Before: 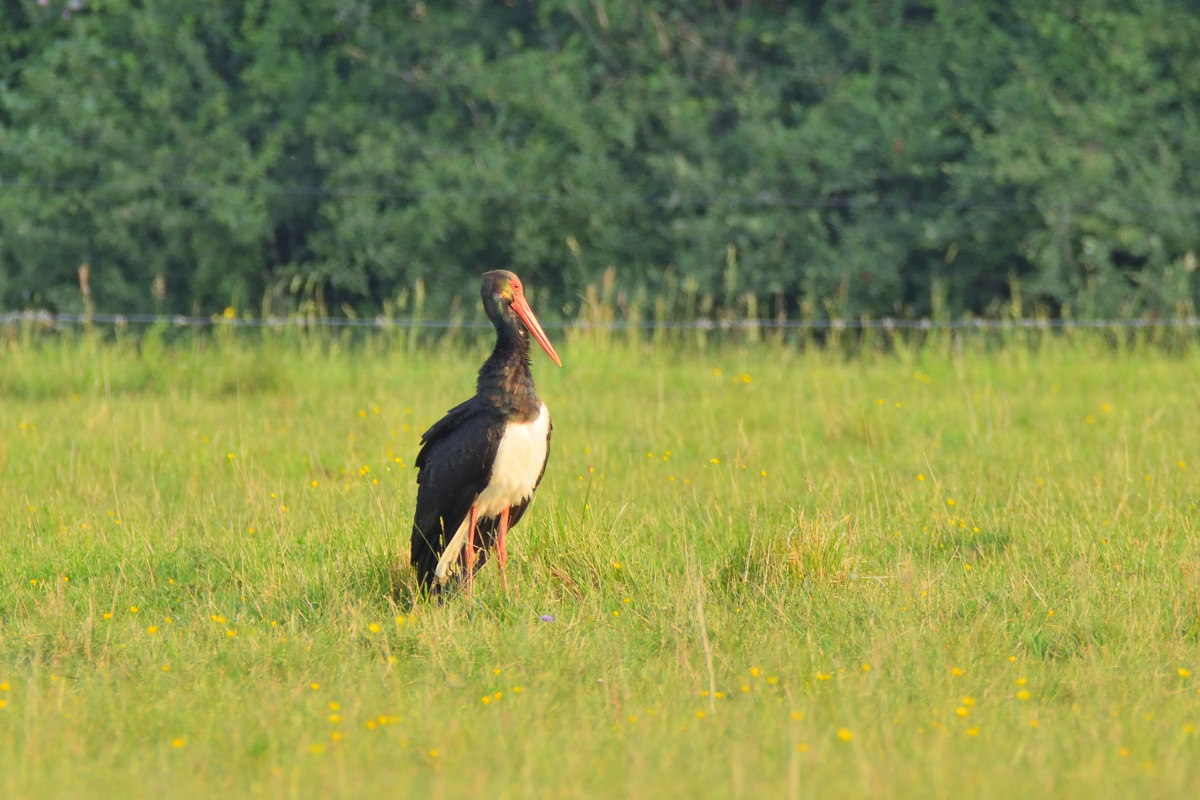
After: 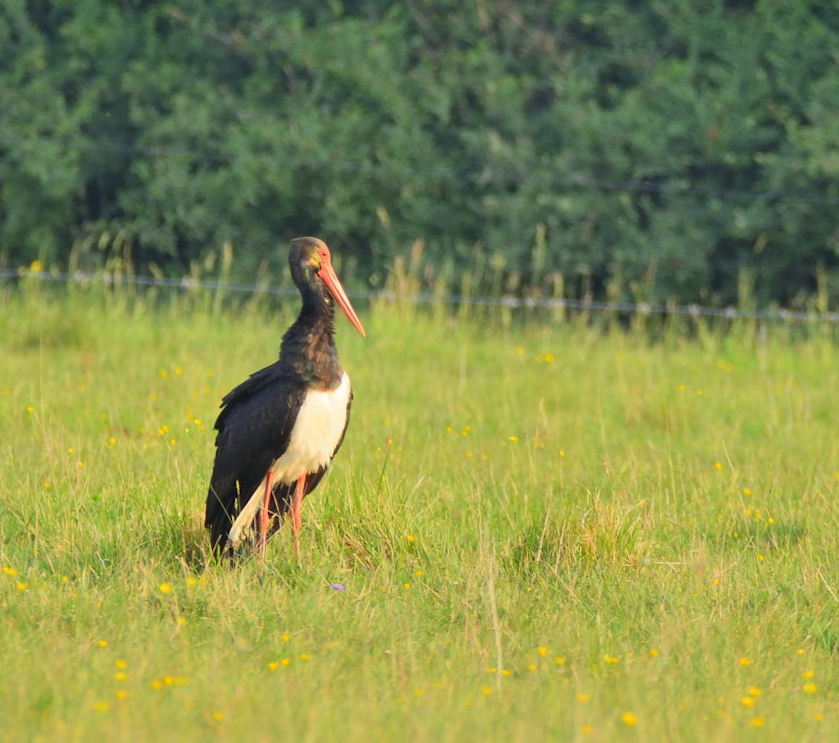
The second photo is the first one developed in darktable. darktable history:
crop and rotate: angle -2.91°, left 14.028%, top 0.043%, right 10.733%, bottom 0.093%
